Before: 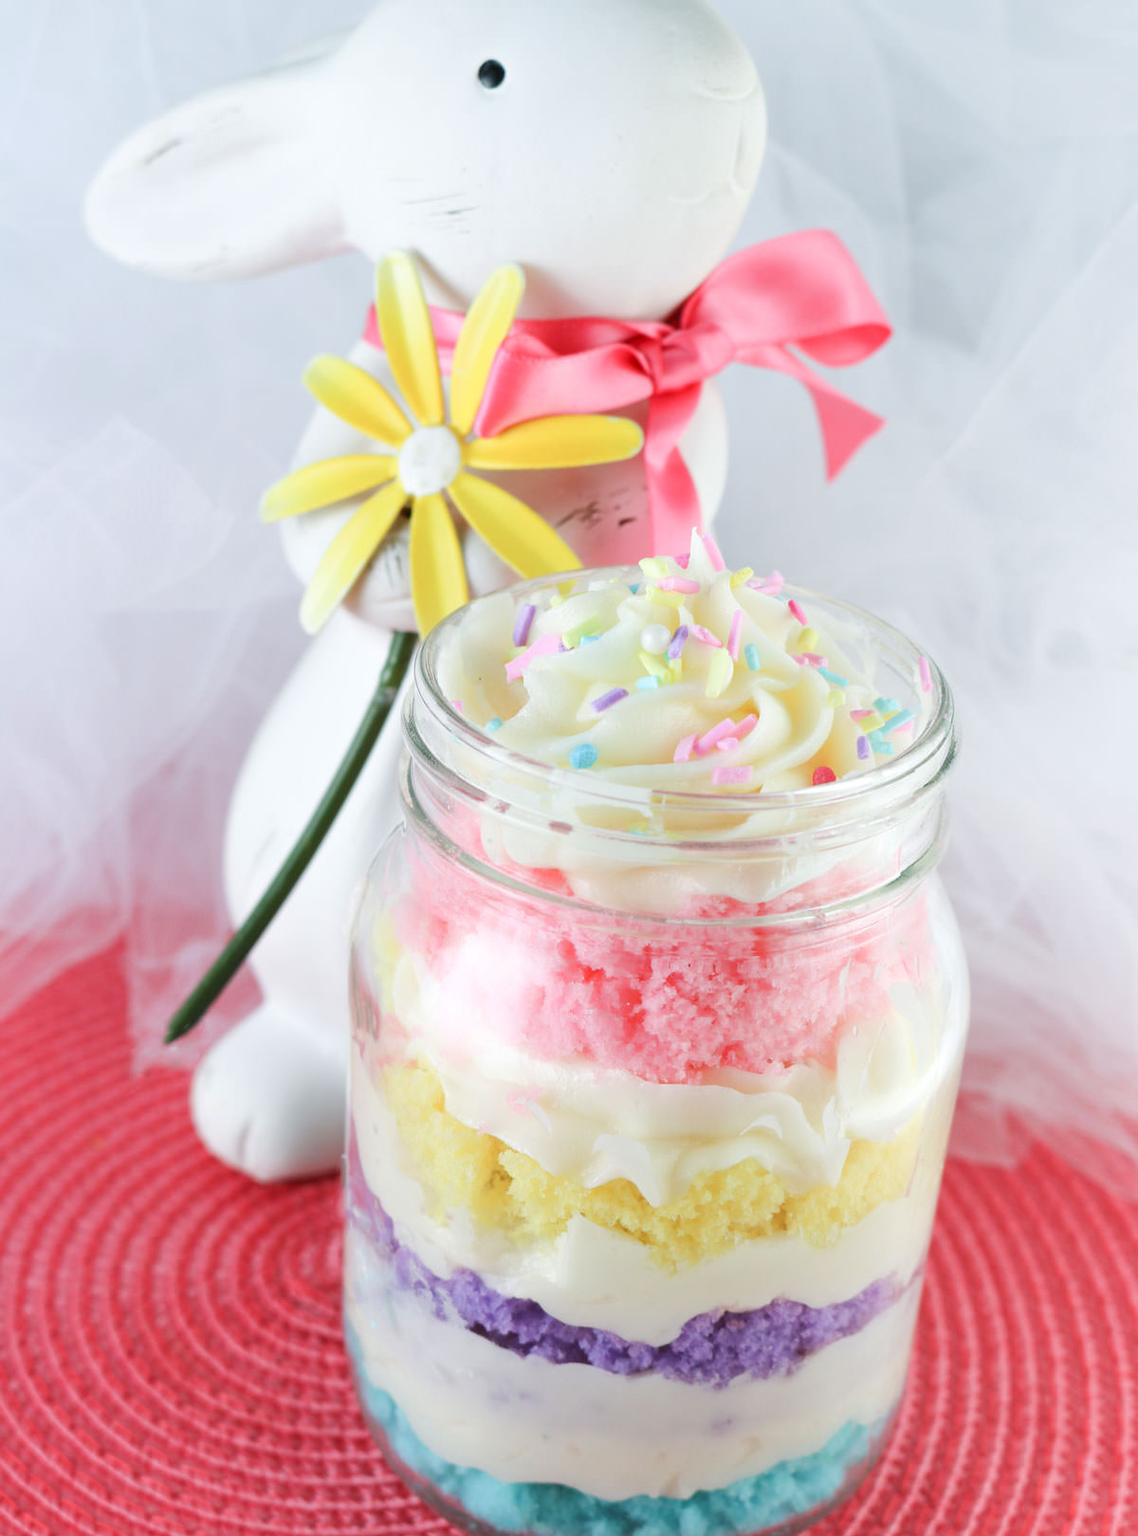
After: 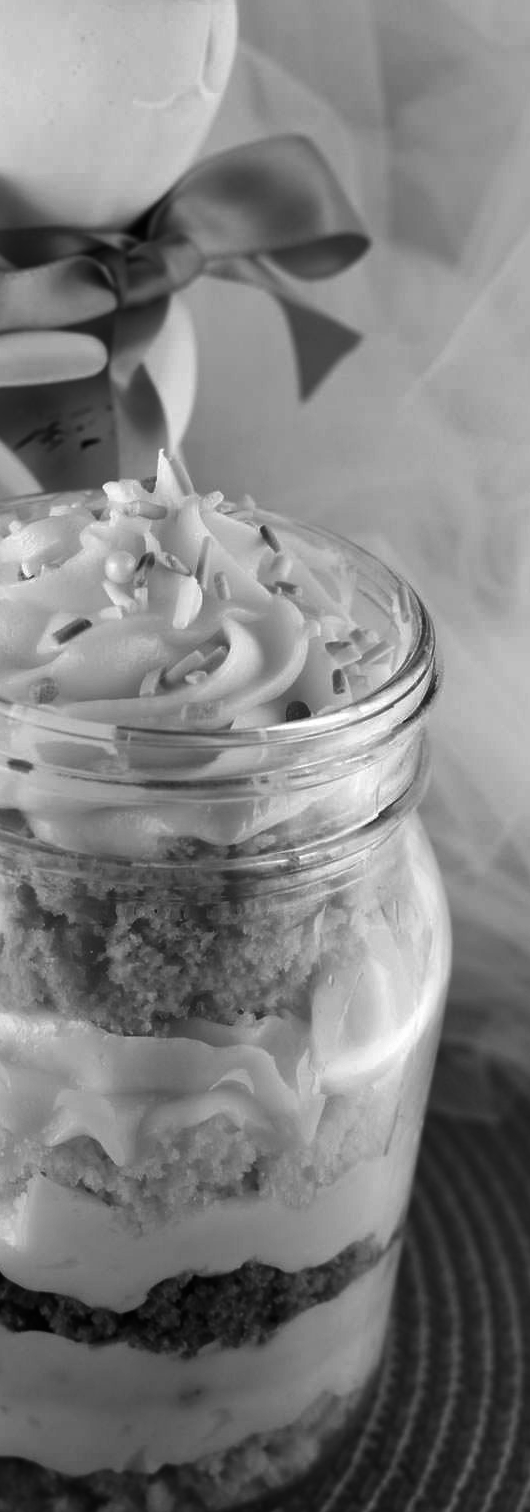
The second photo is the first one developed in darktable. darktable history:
contrast brightness saturation: contrast 0.02, brightness -1, saturation -1
crop: left 47.628%, top 6.643%, right 7.874%
